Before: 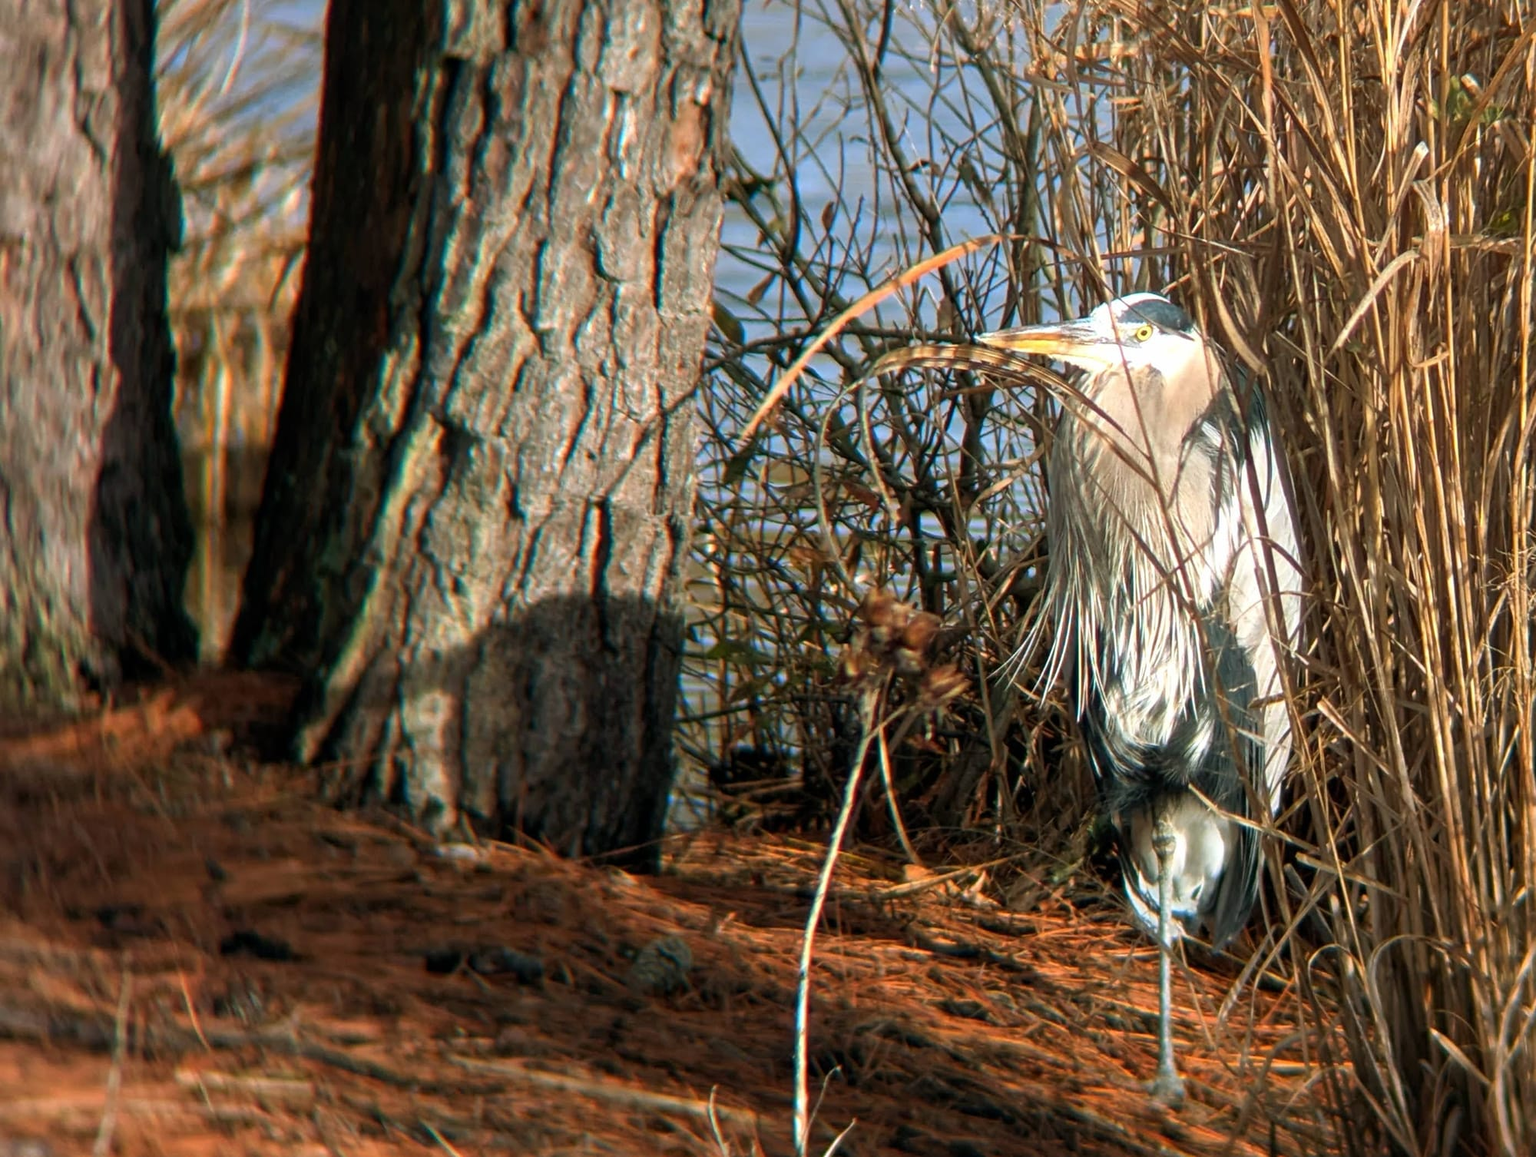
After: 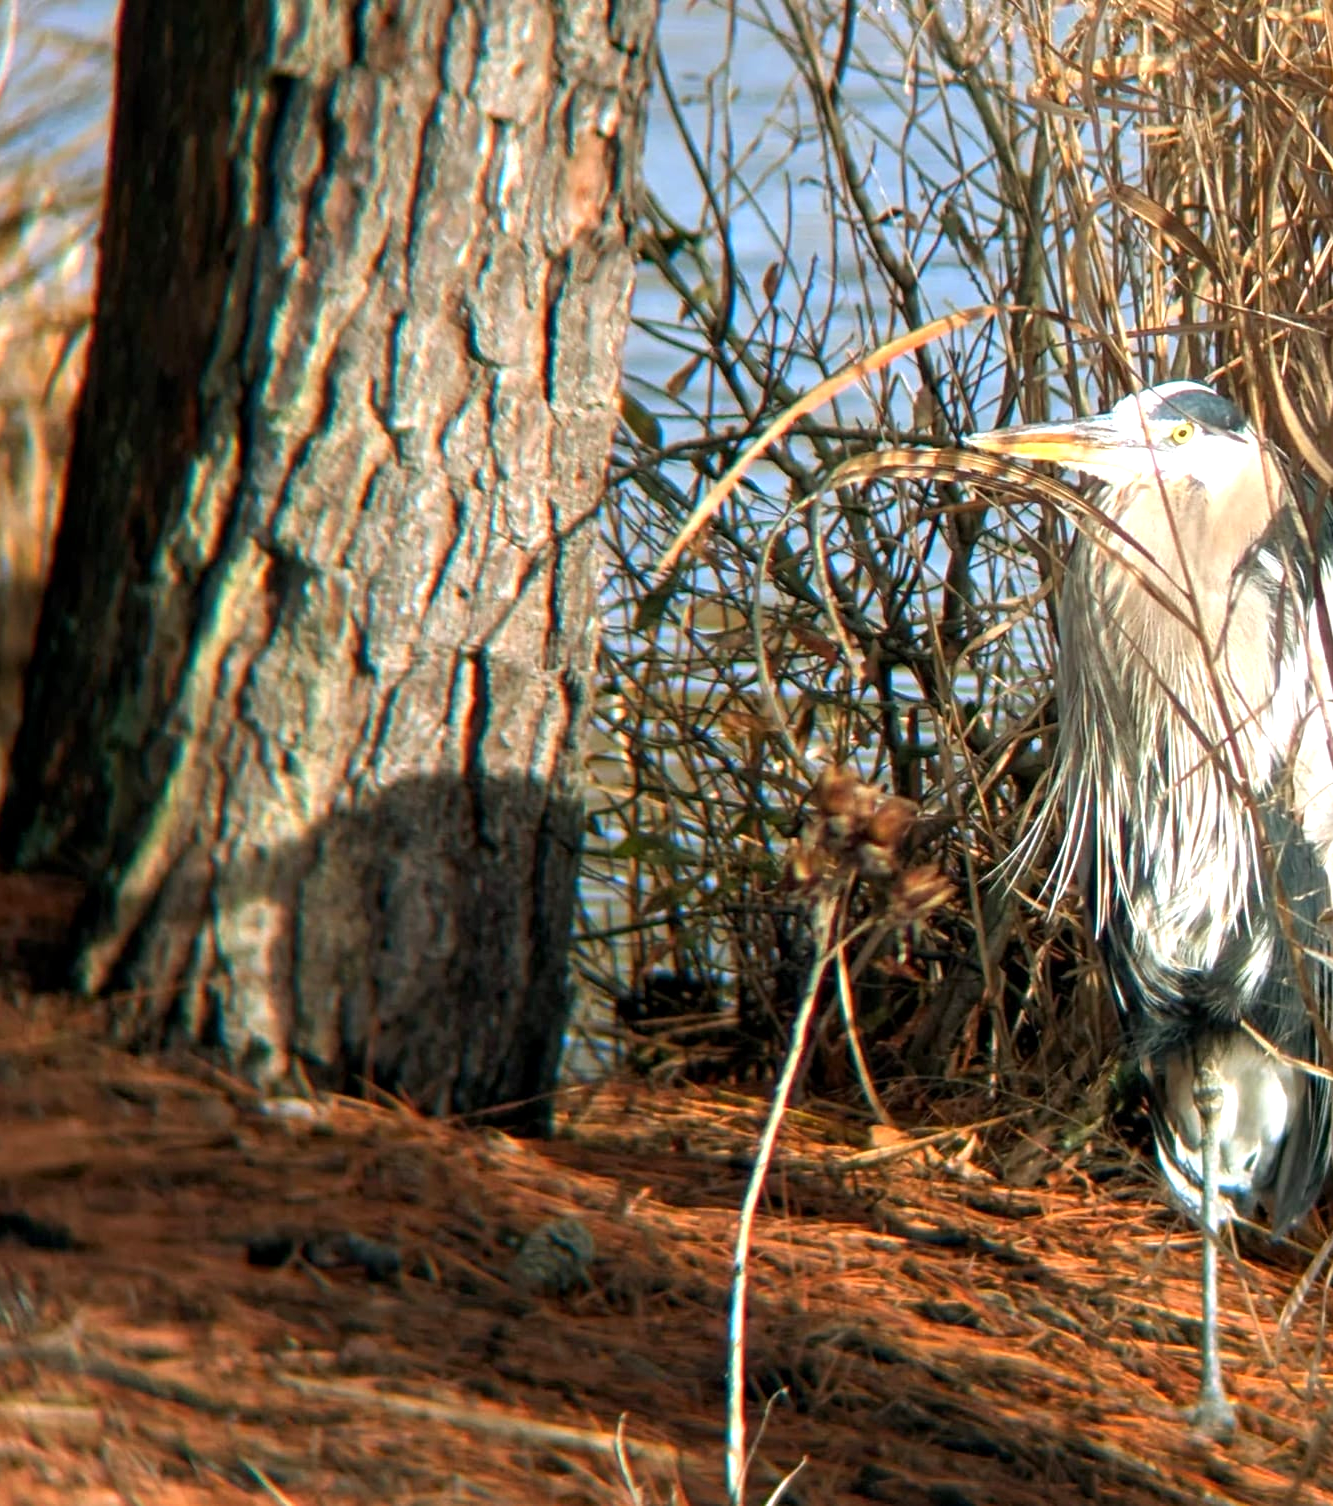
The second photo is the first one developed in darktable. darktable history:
exposure: black level correction 0.001, exposure 0.5 EV, compensate exposure bias true, compensate highlight preservation false
crop: left 15.395%, right 17.913%
